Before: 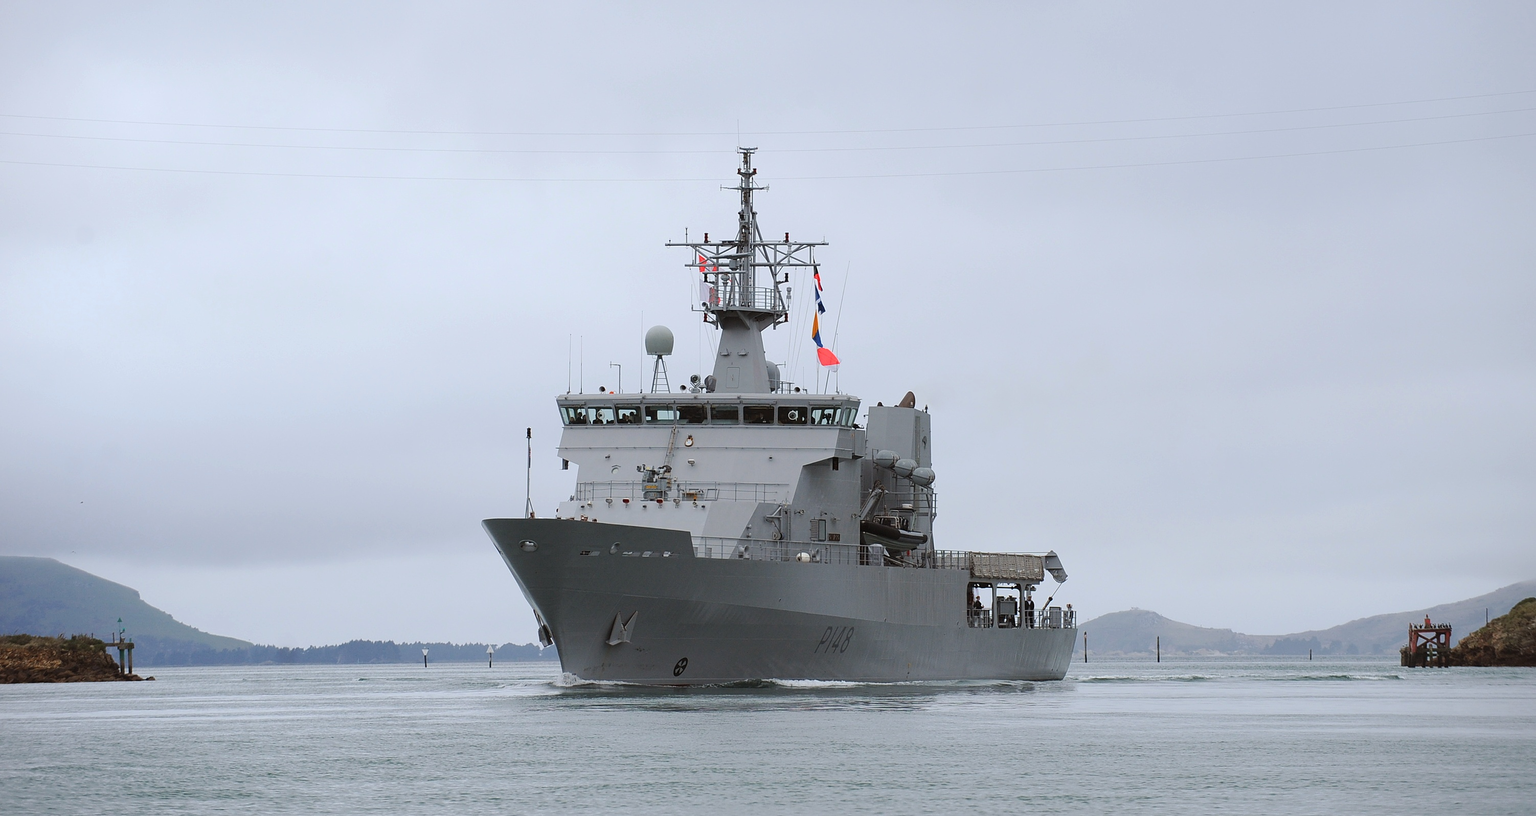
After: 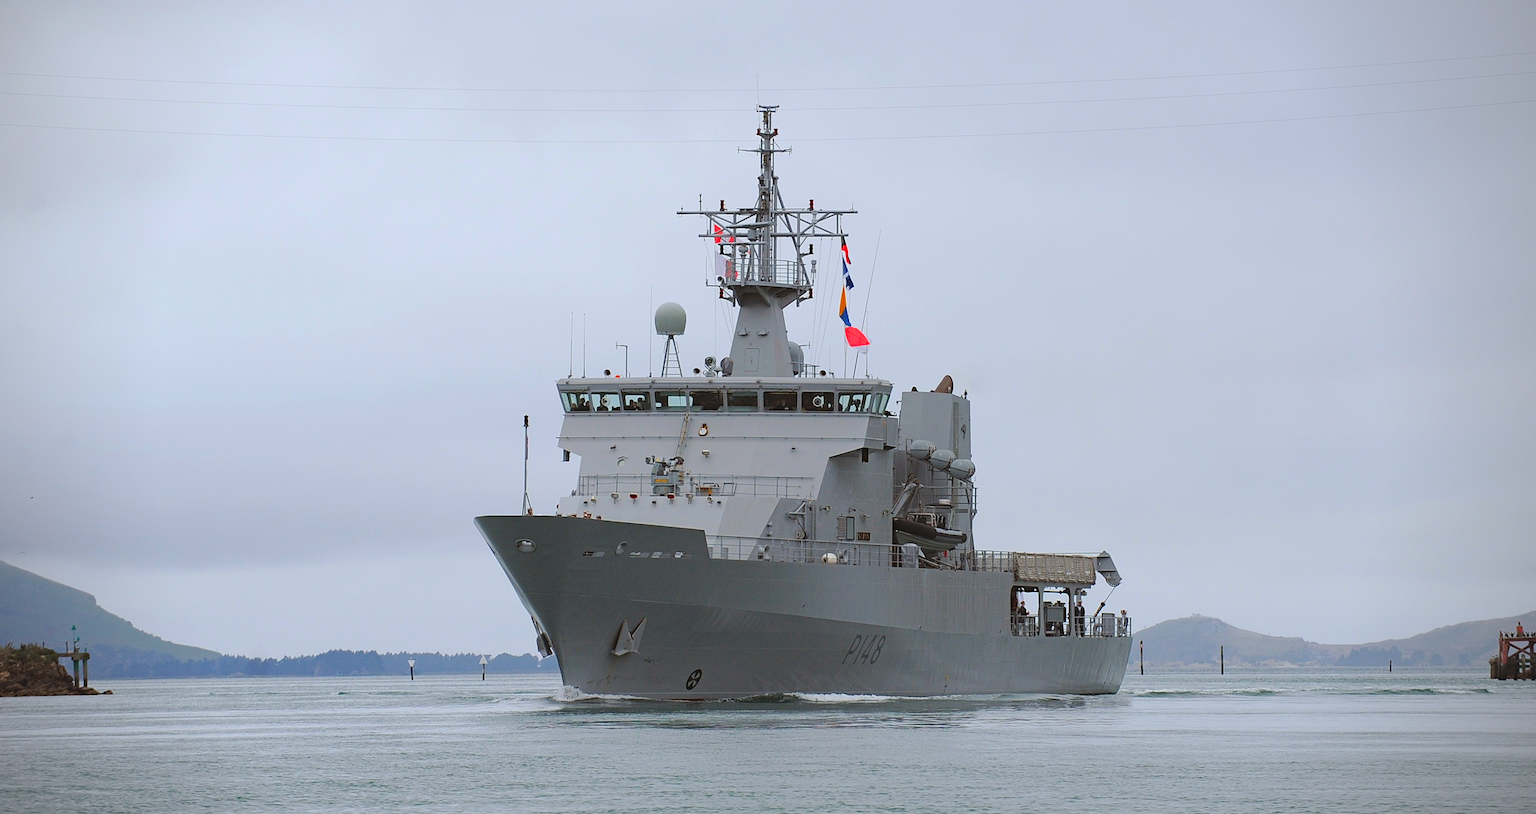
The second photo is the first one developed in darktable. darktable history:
crop: left 3.49%, top 6.428%, right 6.063%, bottom 3.209%
haze removal: compatibility mode true, adaptive false
color correction: highlights b* 0.065, saturation 1.12
vignetting: on, module defaults
contrast brightness saturation: contrast -0.099, brightness 0.05, saturation 0.079
